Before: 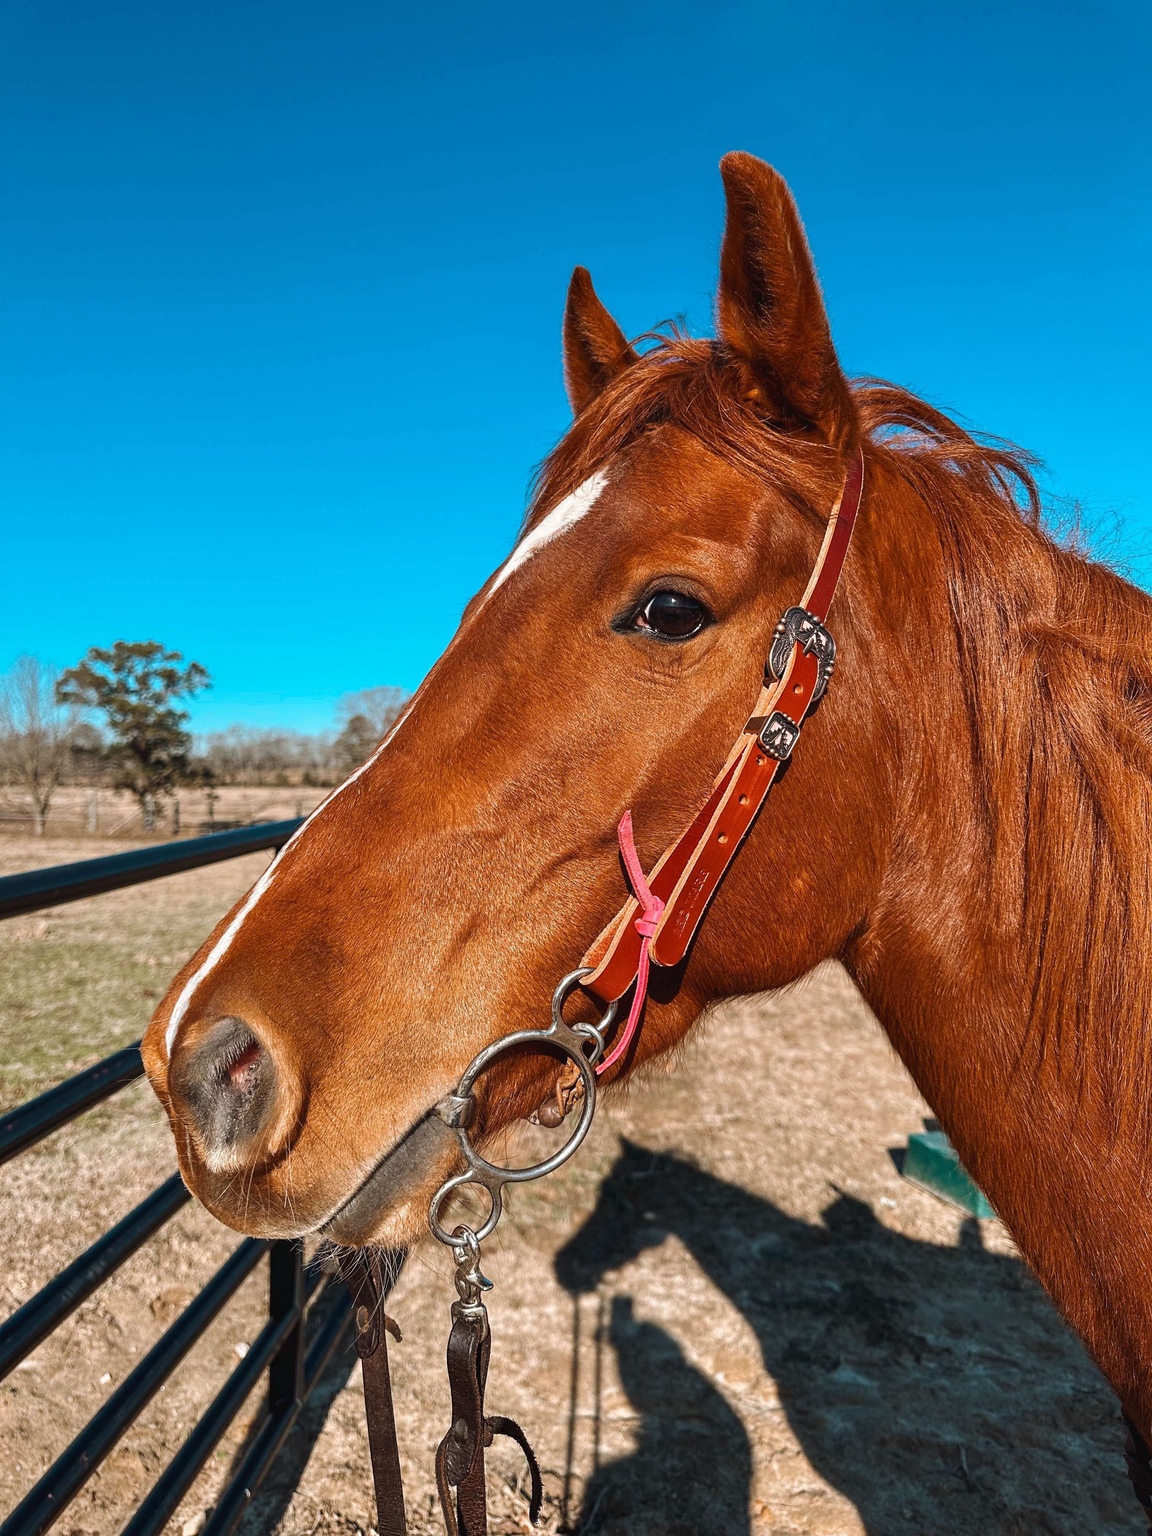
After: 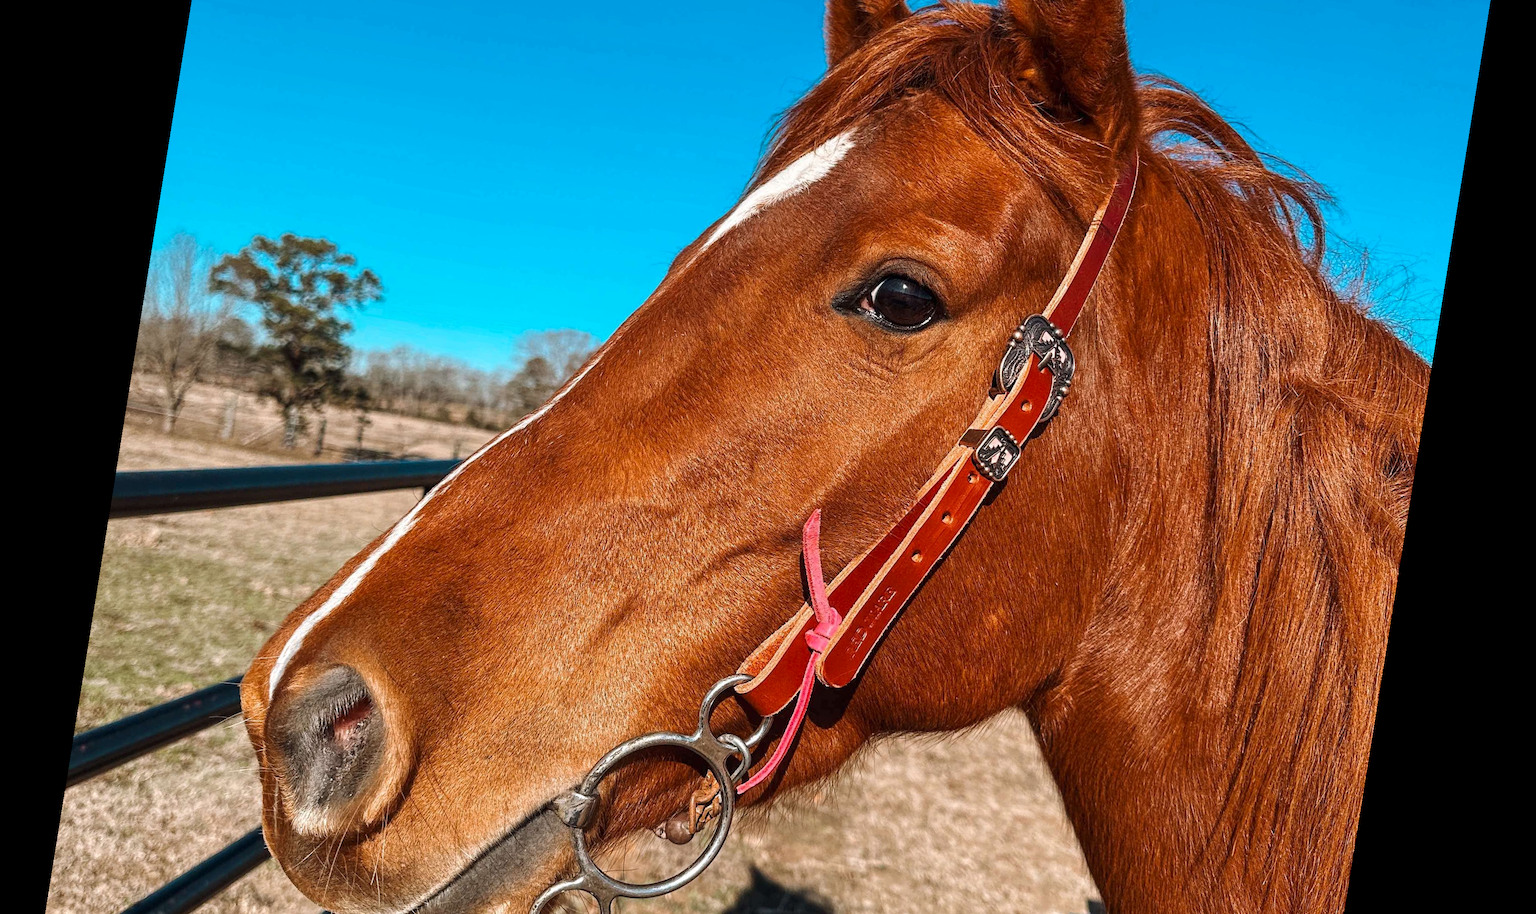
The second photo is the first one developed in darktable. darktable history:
rotate and perspective: rotation 9.12°, automatic cropping off
local contrast: highlights 100%, shadows 100%, detail 120%, midtone range 0.2
crop and rotate: top 26.056%, bottom 25.543%
vibrance: vibrance 15%
